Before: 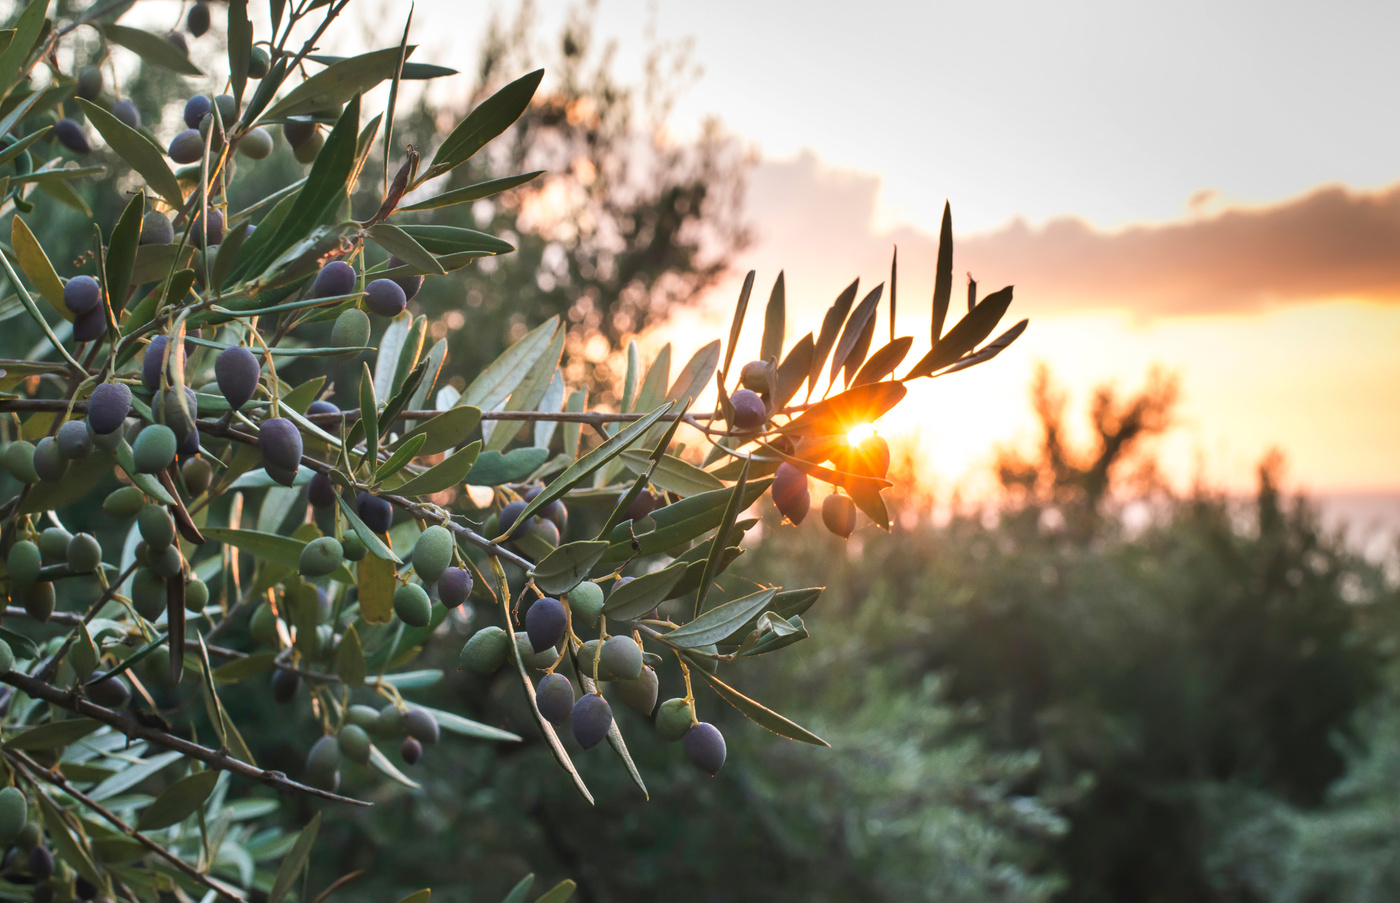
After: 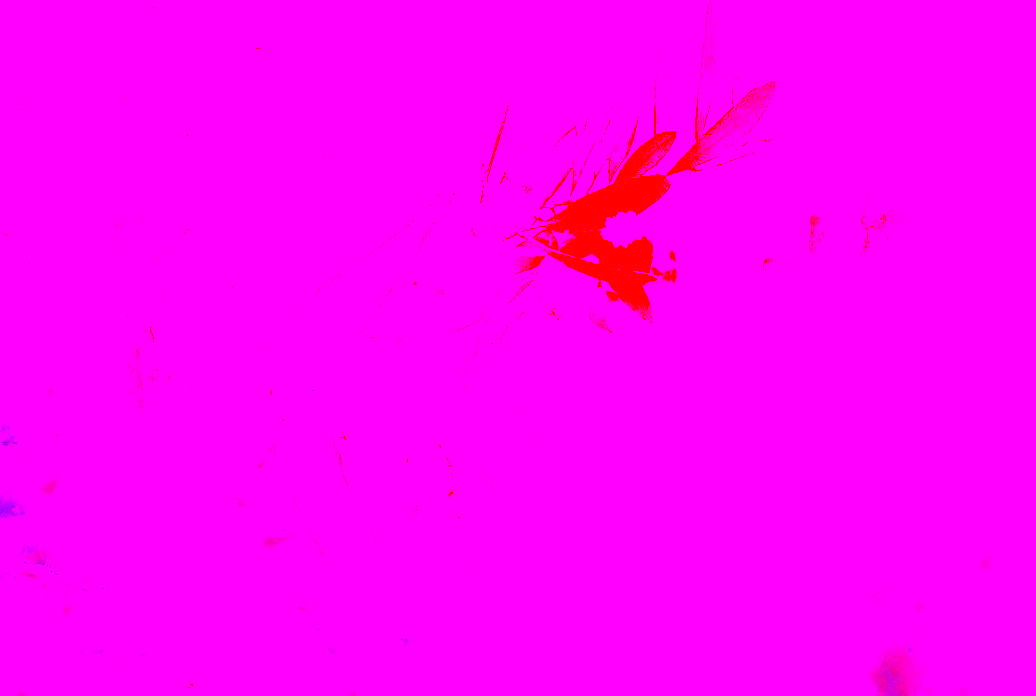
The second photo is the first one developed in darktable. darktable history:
crop: left 16.871%, top 22.857%, right 9.116%
white balance: red 8, blue 8
exposure: black level correction 0, exposure 0.7 EV, compensate exposure bias true, compensate highlight preservation false
color balance rgb: perceptual saturation grading › global saturation 40%, global vibrance 15%
